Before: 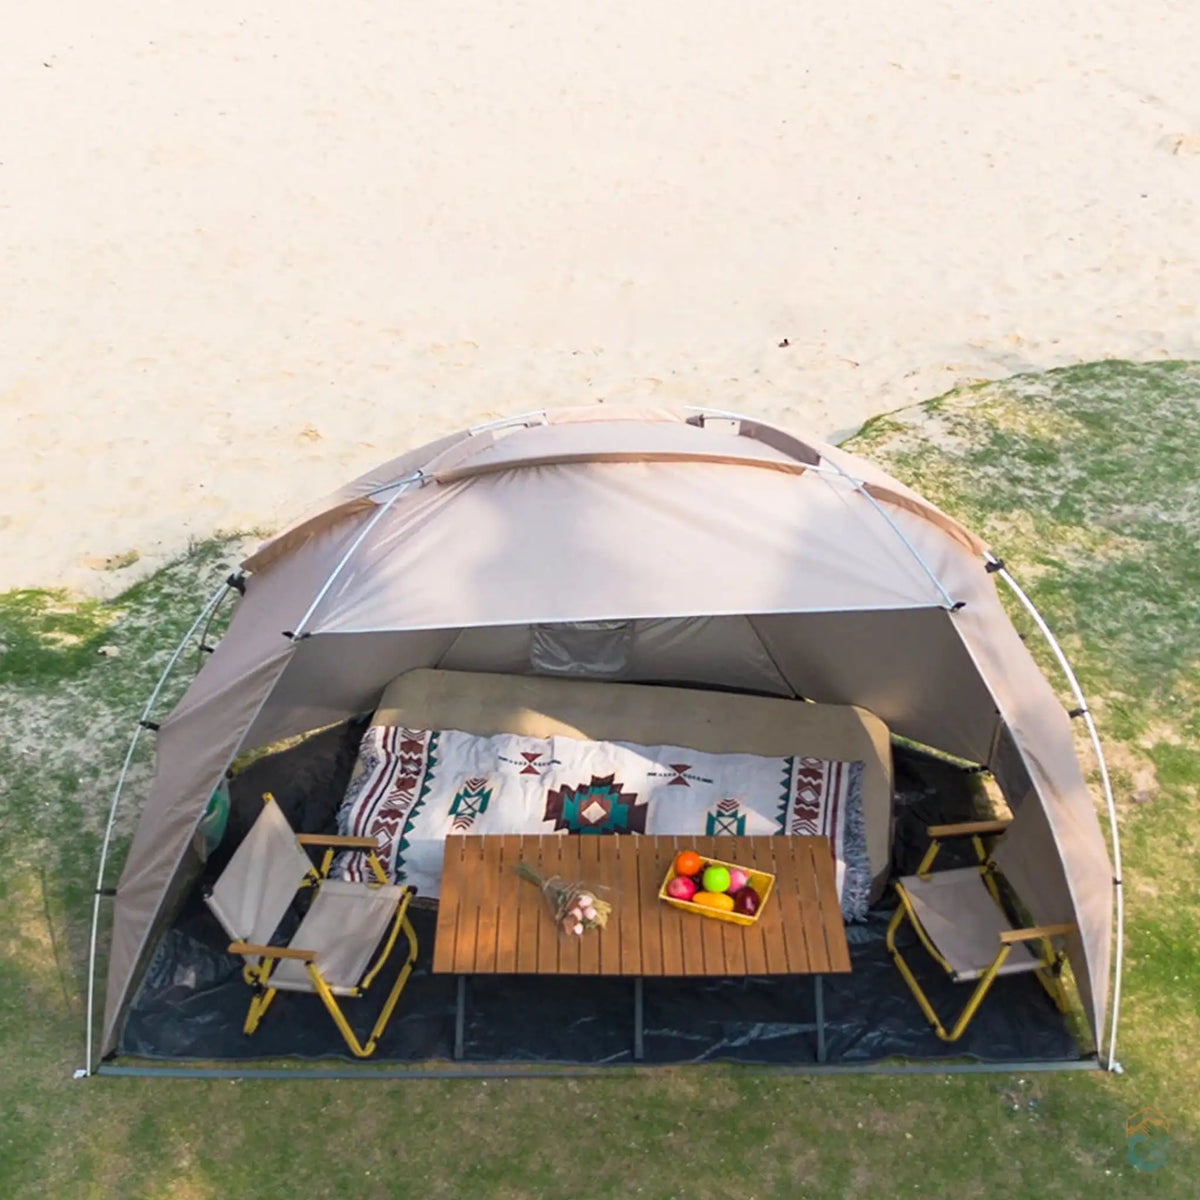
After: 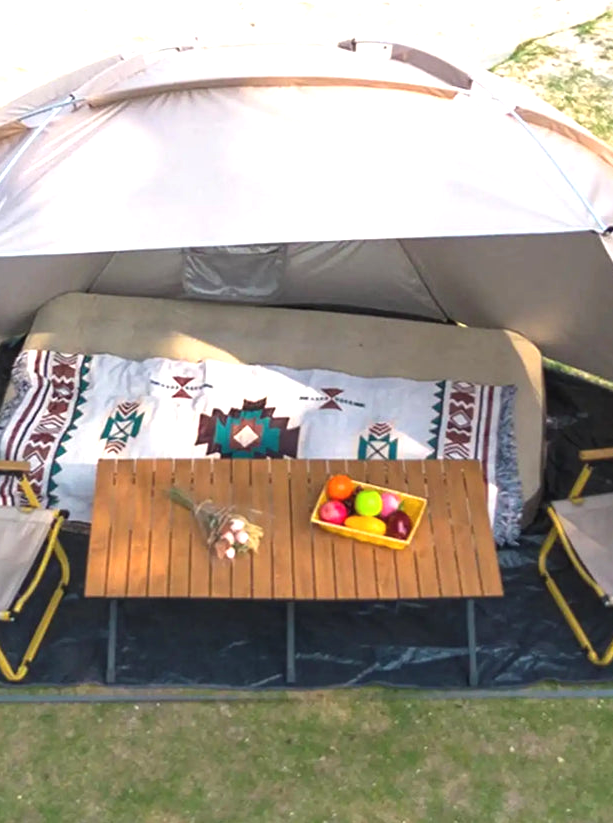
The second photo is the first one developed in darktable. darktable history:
crop and rotate: left 29.035%, top 31.355%, right 19.835%
exposure: black level correction -0.002, exposure 0.714 EV, compensate highlight preservation false
